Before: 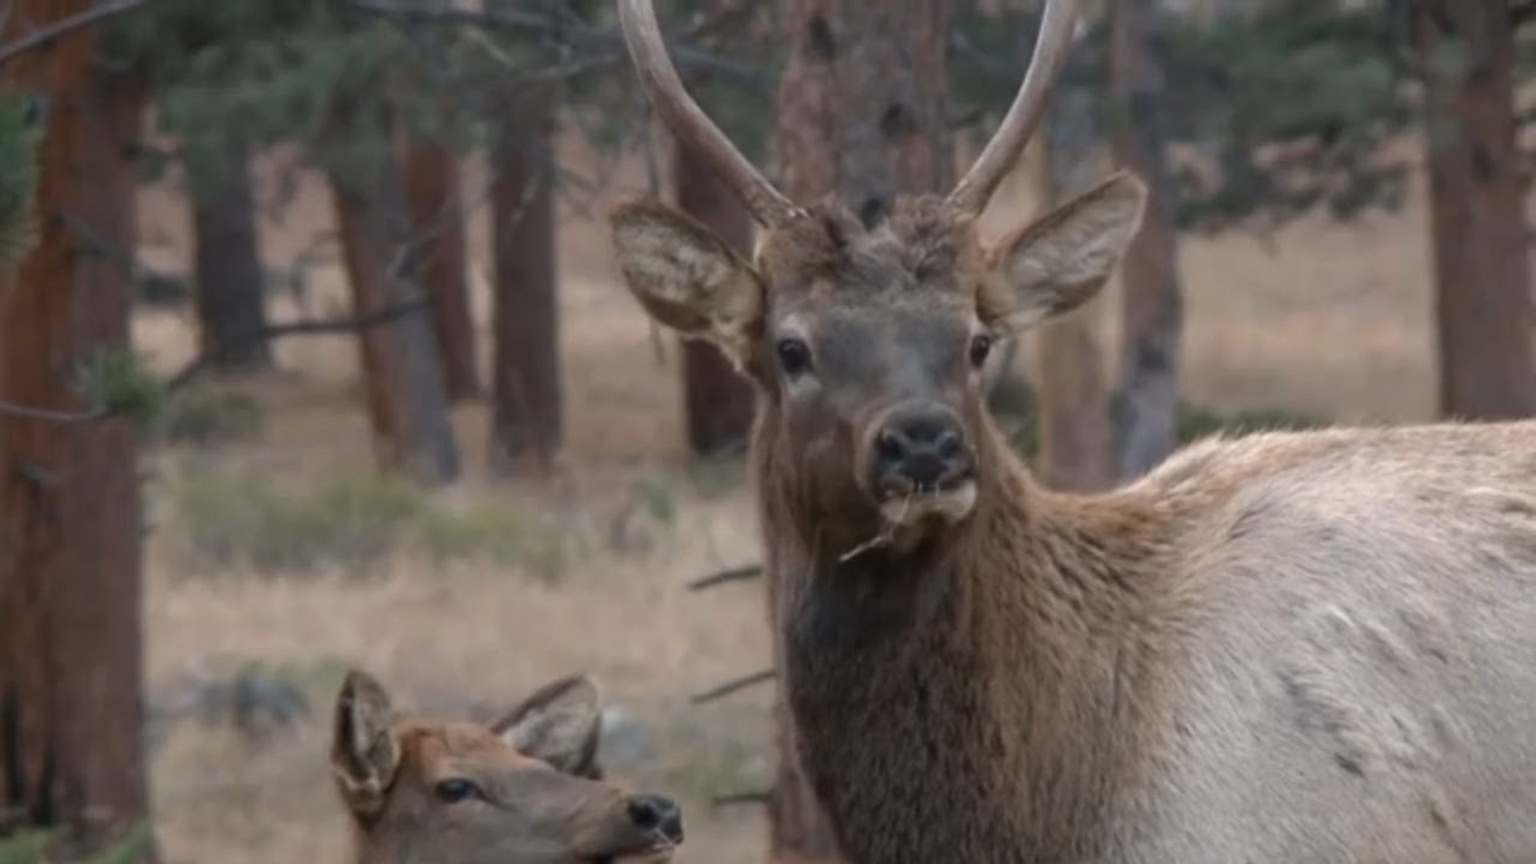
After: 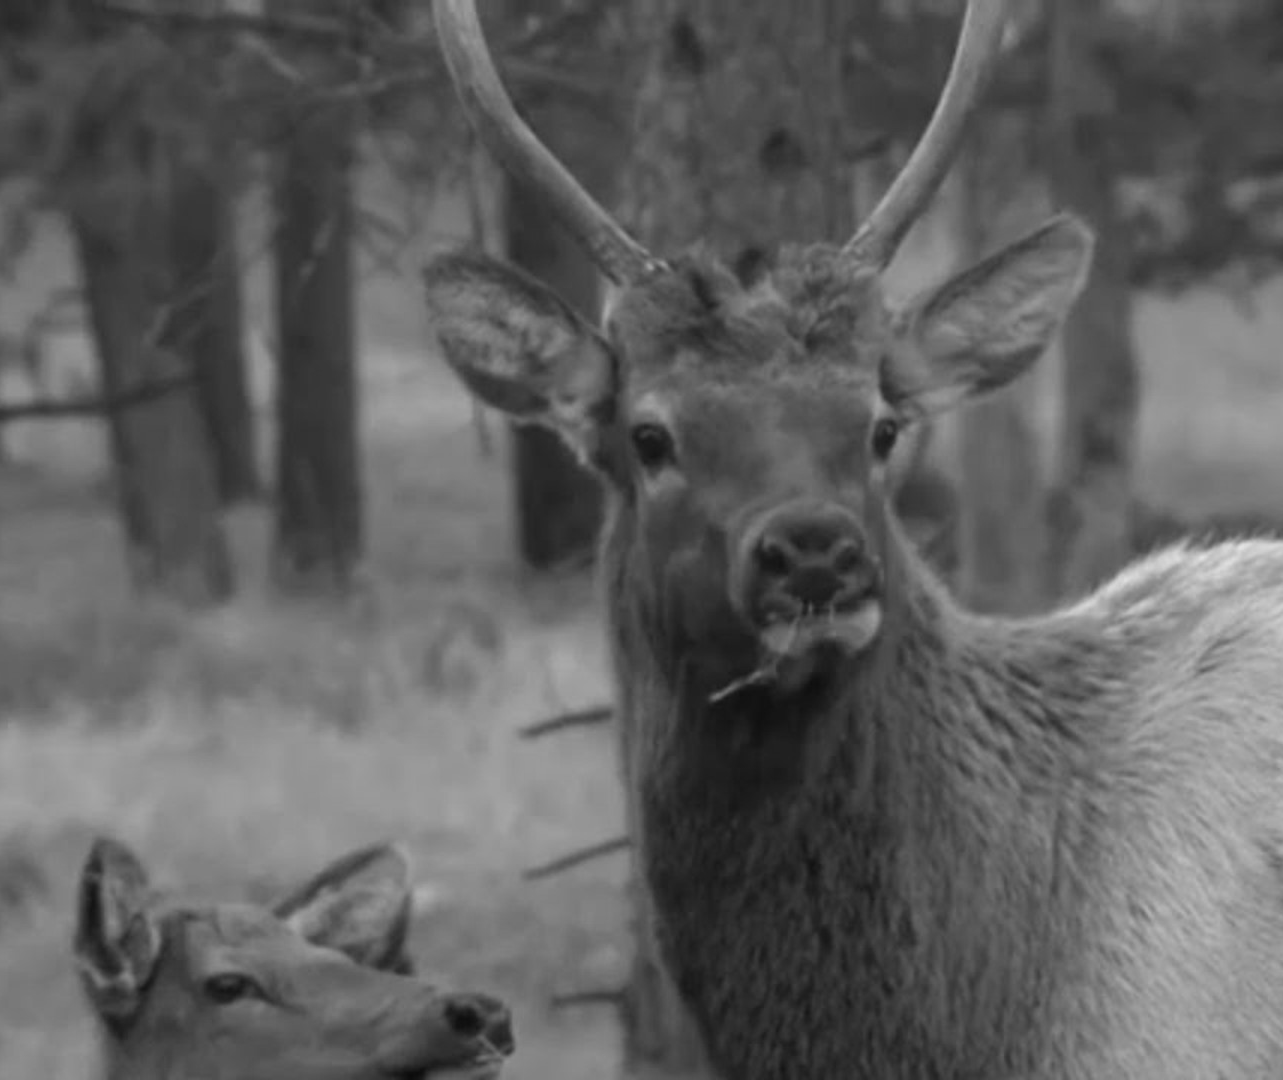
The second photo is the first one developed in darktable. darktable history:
monochrome: a 32, b 64, size 2.3
crop and rotate: left 17.732%, right 15.423%
velvia: on, module defaults
